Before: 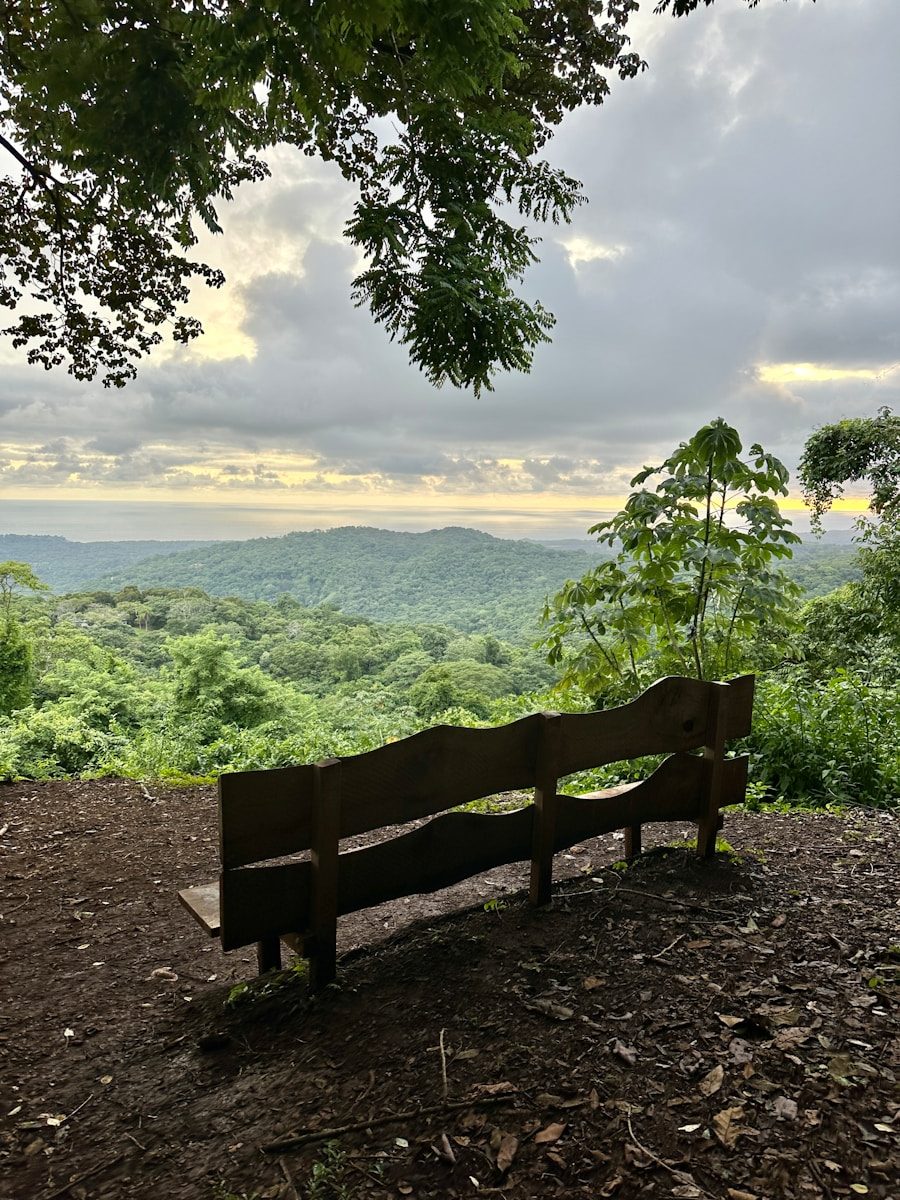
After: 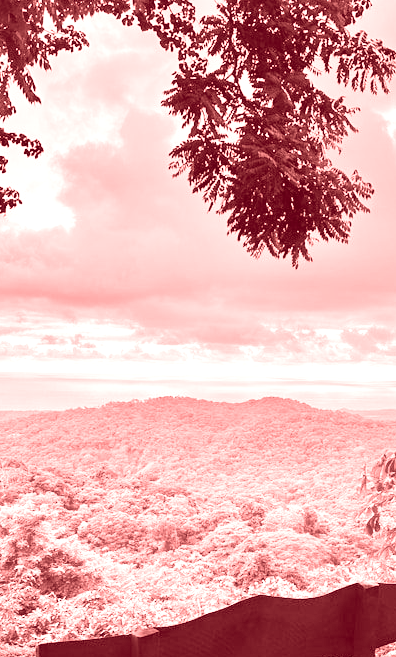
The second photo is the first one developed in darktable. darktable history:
shadows and highlights: soften with gaussian
exposure: black level correction 0, exposure 0.5 EV, compensate highlight preservation false
contrast brightness saturation: contrast 0.2, brightness 0.16, saturation 0.22
graduated density: on, module defaults
crop: left 20.248%, top 10.86%, right 35.675%, bottom 34.321%
colorize: saturation 60%, source mix 100%
